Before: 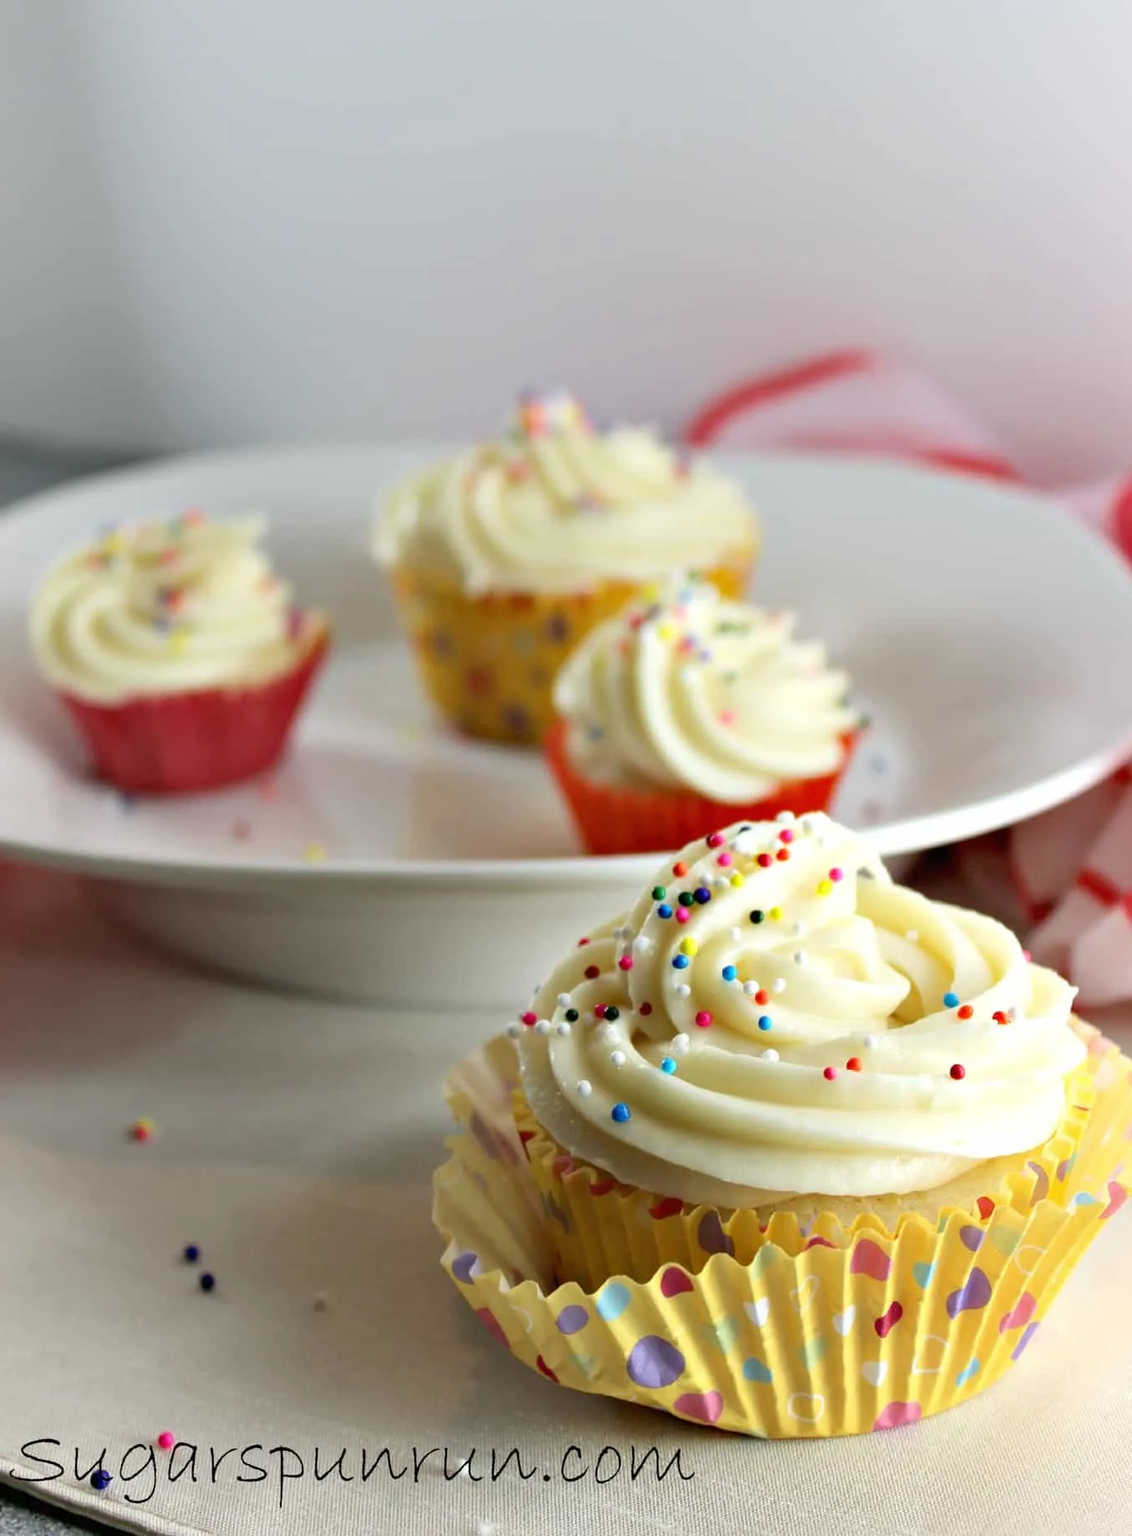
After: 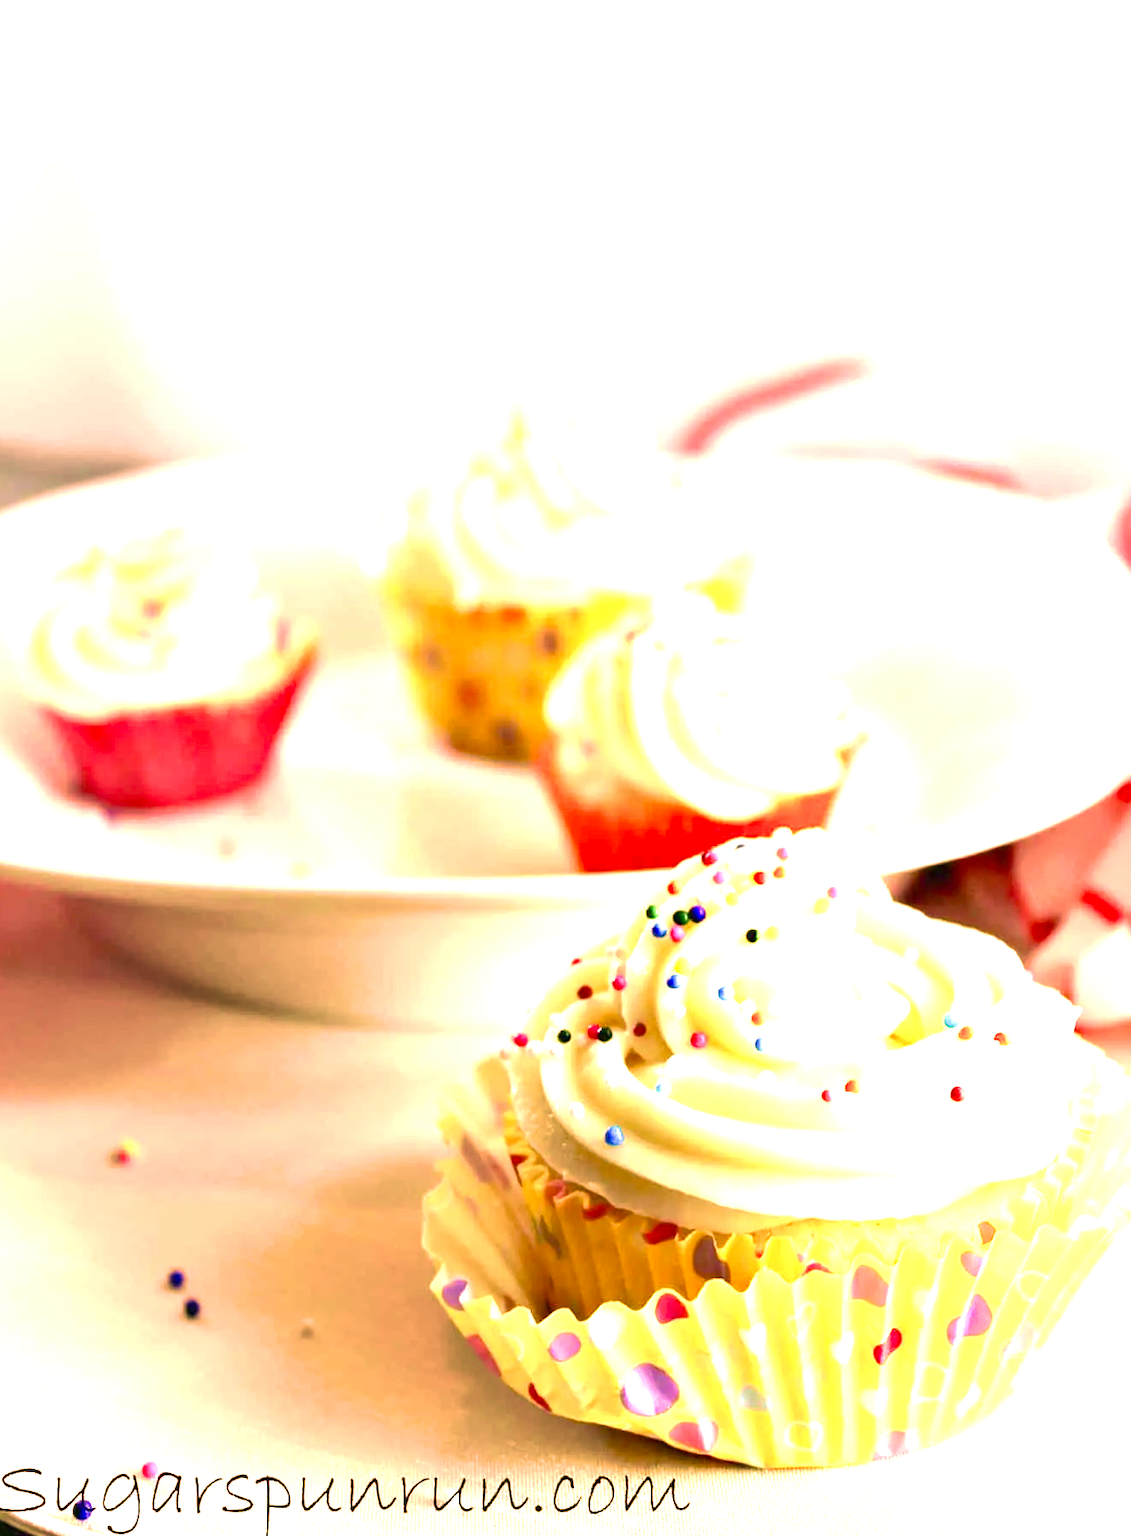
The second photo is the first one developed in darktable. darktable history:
exposure: black level correction 0, exposure 1.625 EV, compensate exposure bias true, compensate highlight preservation false
color correction: highlights a* 17.88, highlights b* 18.79
tone equalizer: -7 EV 0.13 EV, smoothing diameter 25%, edges refinement/feathering 10, preserve details guided filter
velvia: strength 74%
crop: left 1.743%, right 0.268%, bottom 2.011%
color balance rgb: linear chroma grading › shadows 32%, linear chroma grading › global chroma -2%, linear chroma grading › mid-tones 4%, perceptual saturation grading › global saturation -2%, perceptual saturation grading › highlights -8%, perceptual saturation grading › mid-tones 8%, perceptual saturation grading › shadows 4%, perceptual brilliance grading › highlights 8%, perceptual brilliance grading › mid-tones 4%, perceptual brilliance grading › shadows 2%, global vibrance 16%, saturation formula JzAzBz (2021)
